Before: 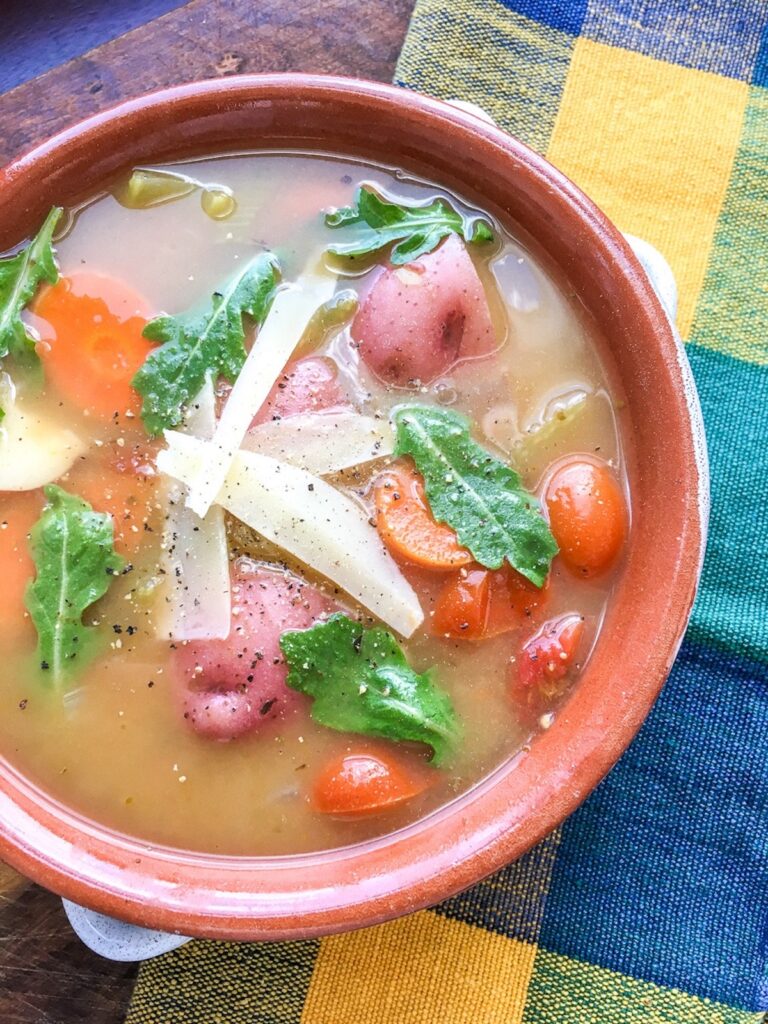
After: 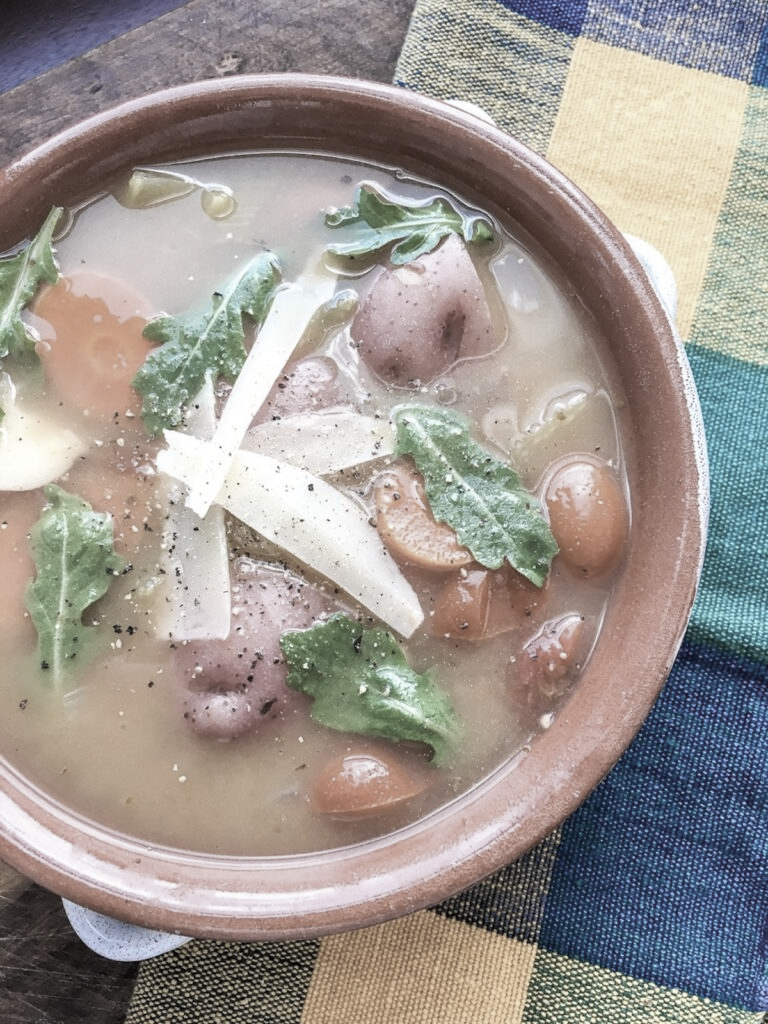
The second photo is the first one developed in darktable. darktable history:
color zones: curves: ch1 [(0.238, 0.163) (0.476, 0.2) (0.733, 0.322) (0.848, 0.134)]
